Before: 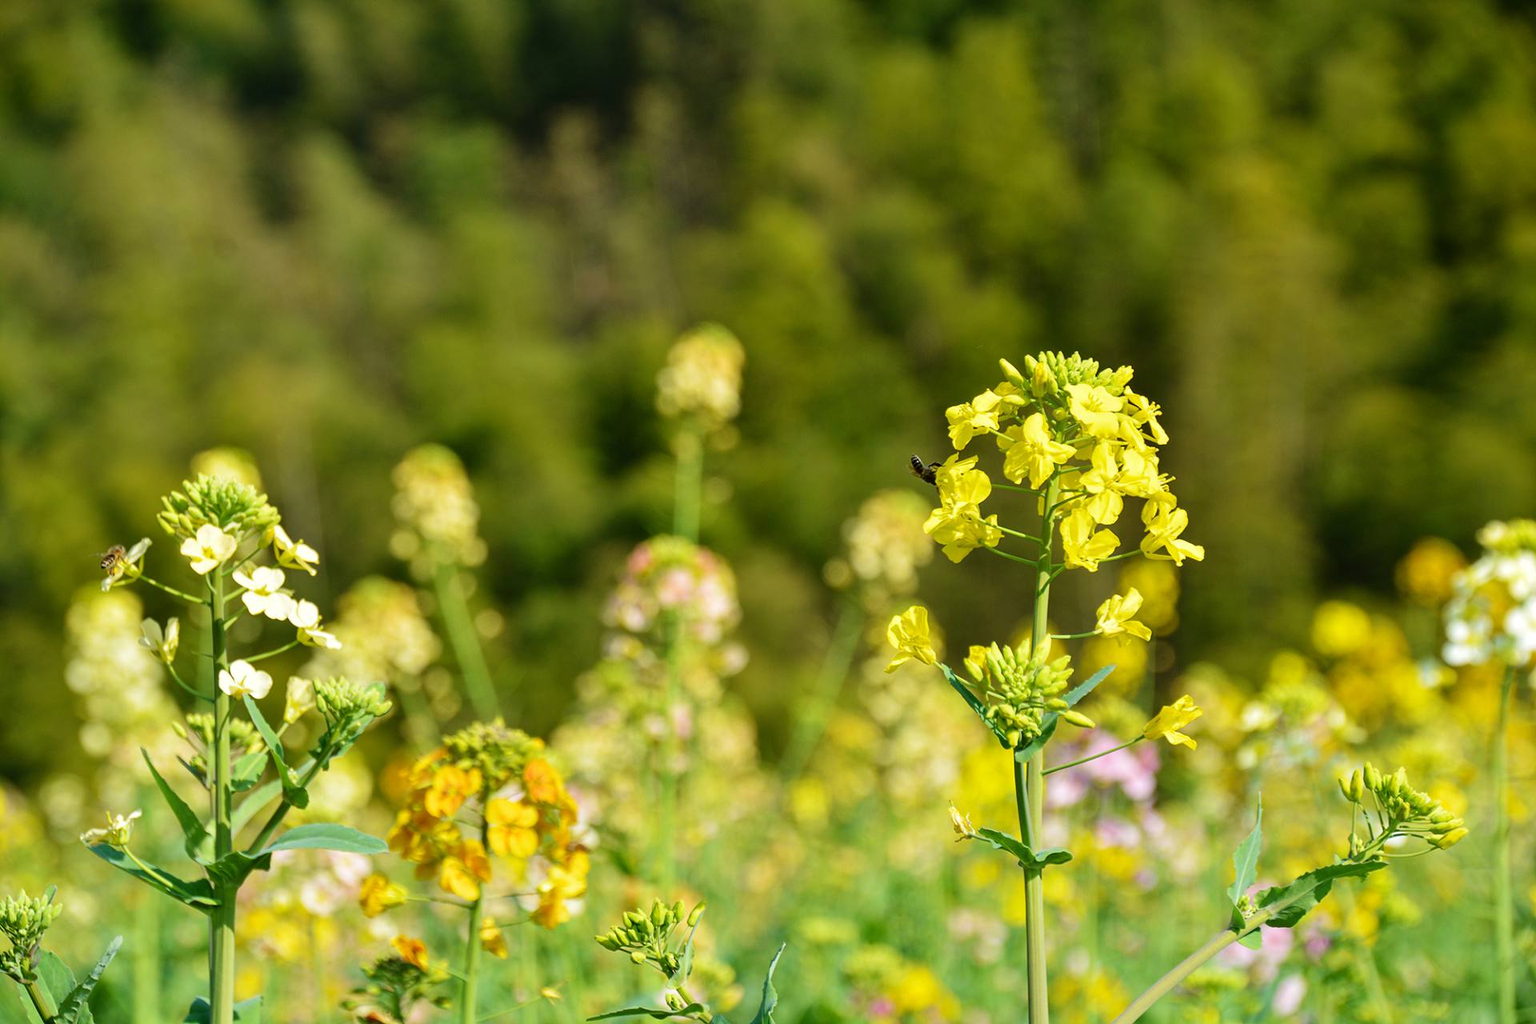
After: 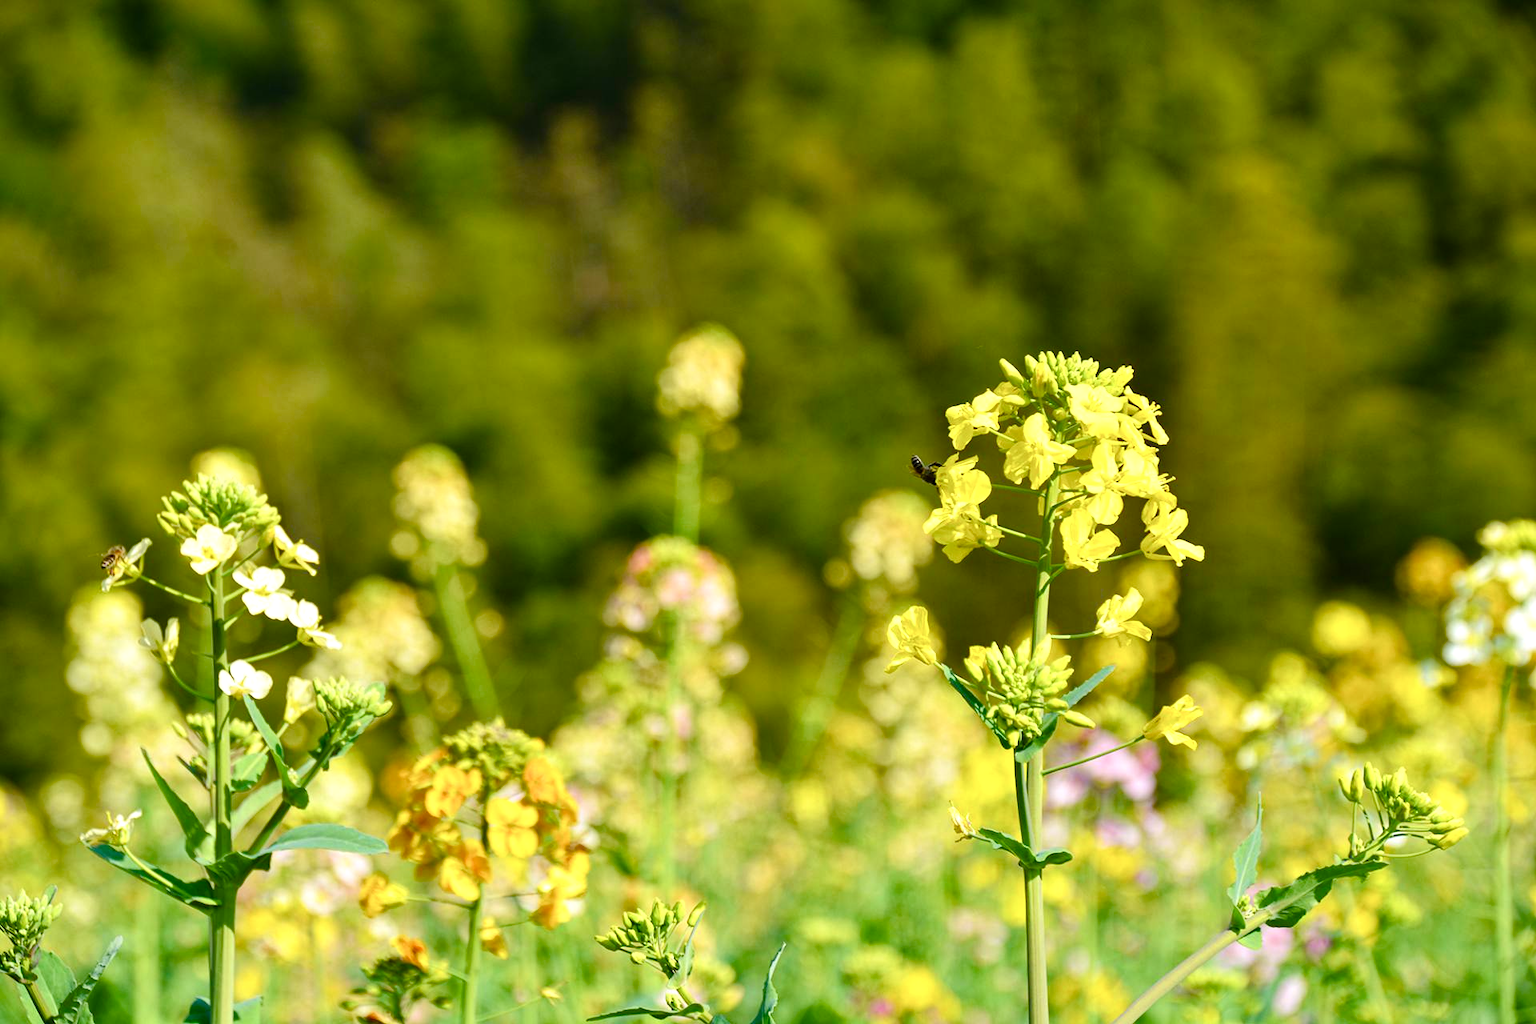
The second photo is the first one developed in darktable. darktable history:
white balance: red 1, blue 1
color balance rgb: linear chroma grading › shadows 32%, linear chroma grading › global chroma -2%, linear chroma grading › mid-tones 4%, perceptual saturation grading › global saturation -2%, perceptual saturation grading › highlights -8%, perceptual saturation grading › mid-tones 8%, perceptual saturation grading › shadows 4%, perceptual brilliance grading › highlights 8%, perceptual brilliance grading › mid-tones 4%, perceptual brilliance grading › shadows 2%, global vibrance 16%, saturation formula JzAzBz (2021)
